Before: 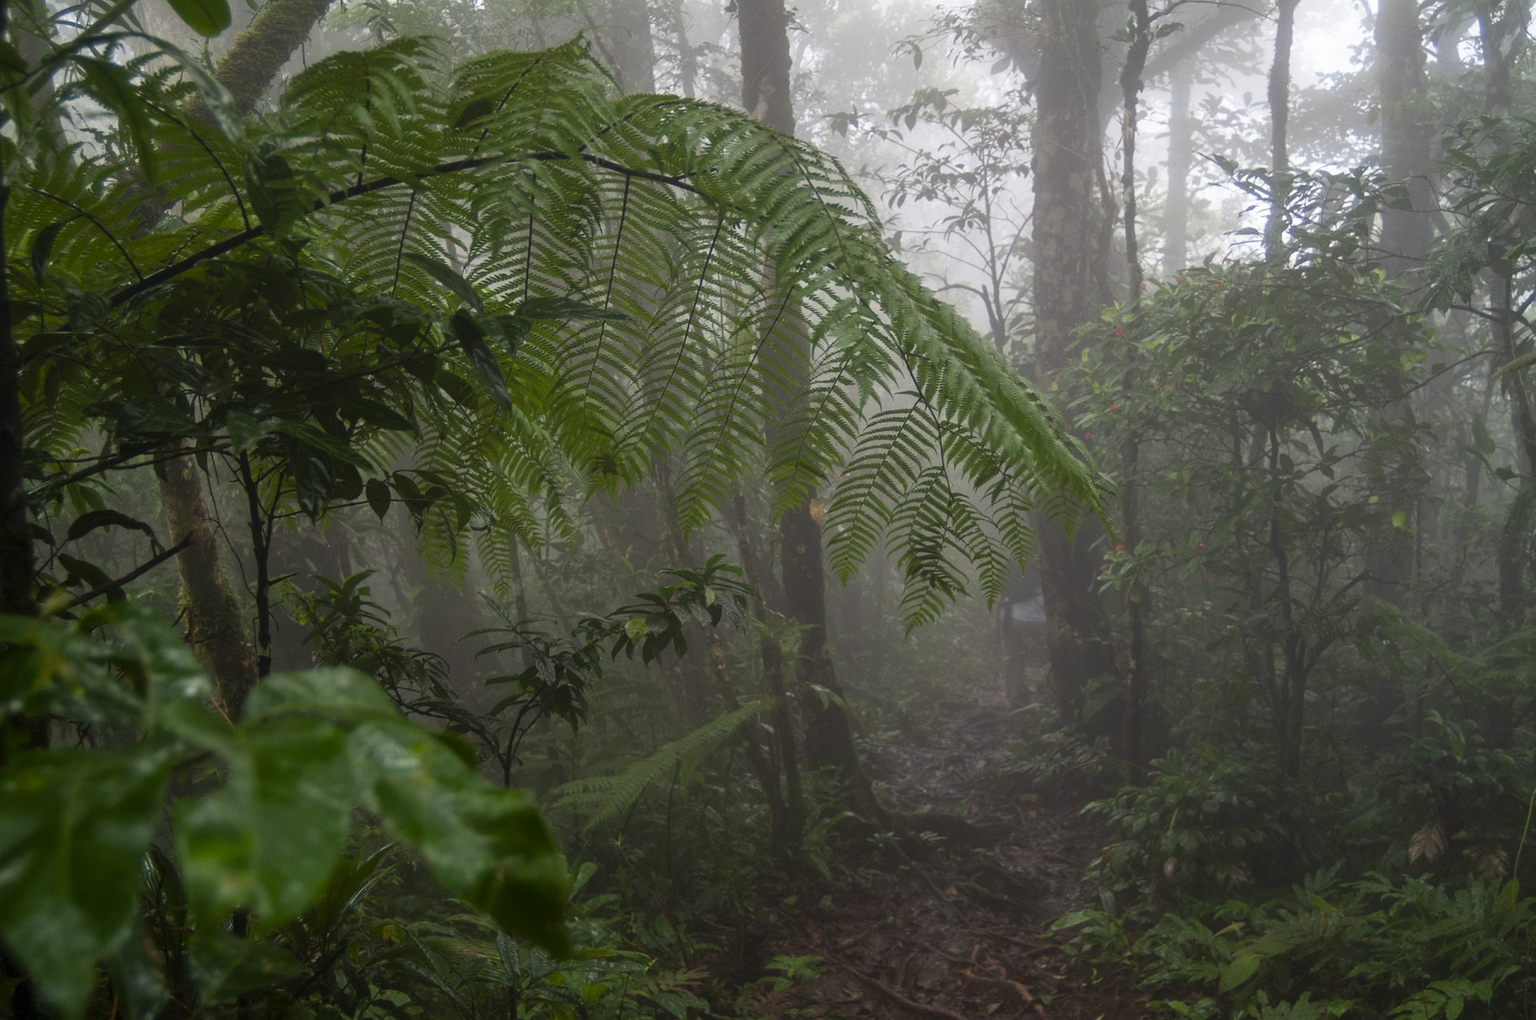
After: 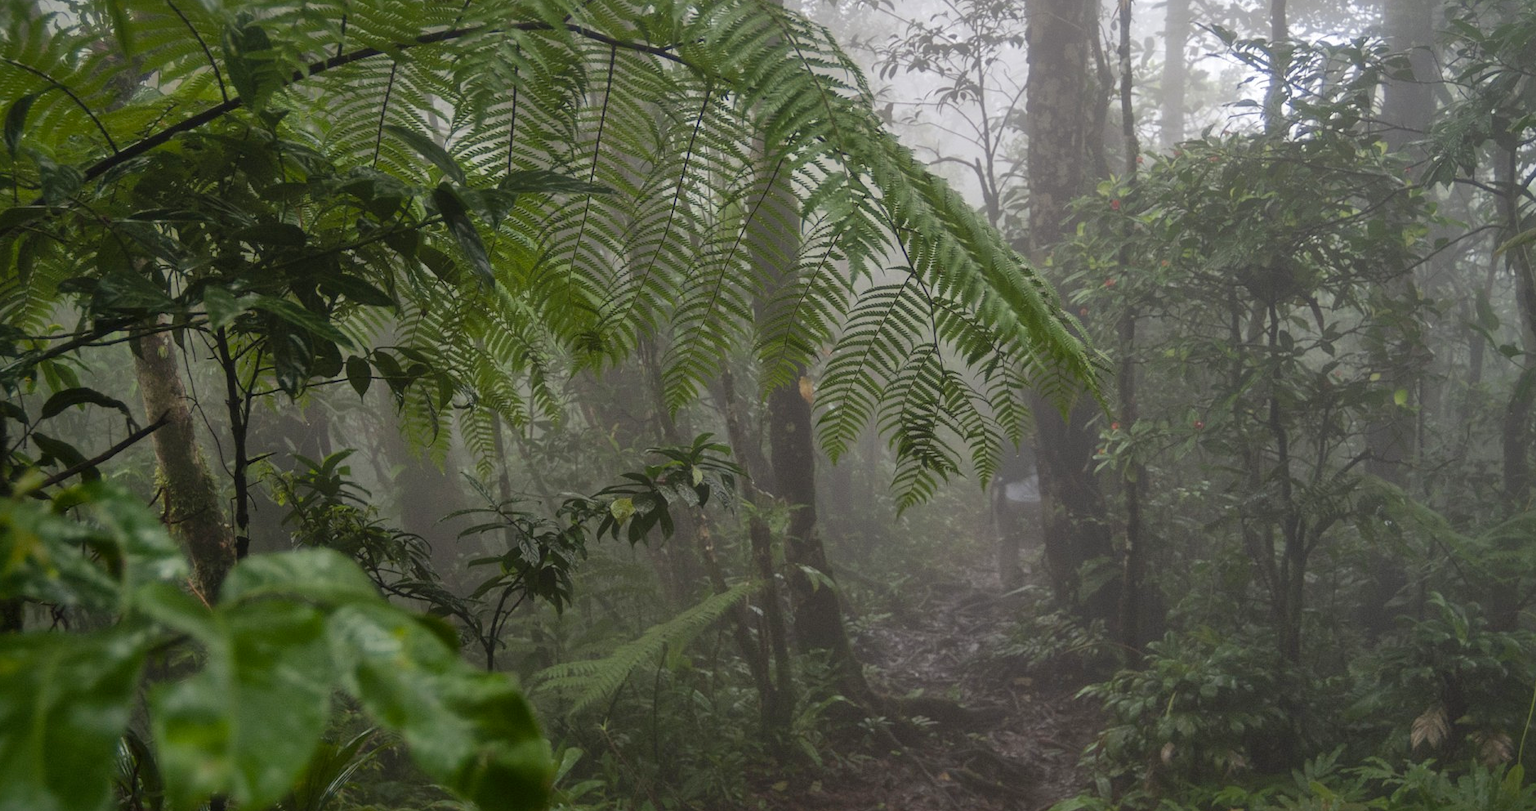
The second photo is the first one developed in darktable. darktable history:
local contrast: mode bilateral grid, contrast 20, coarseness 50, detail 120%, midtone range 0.2
crop and rotate: left 1.814%, top 12.818%, right 0.25%, bottom 9.225%
vibrance: on, module defaults
shadows and highlights: on, module defaults
